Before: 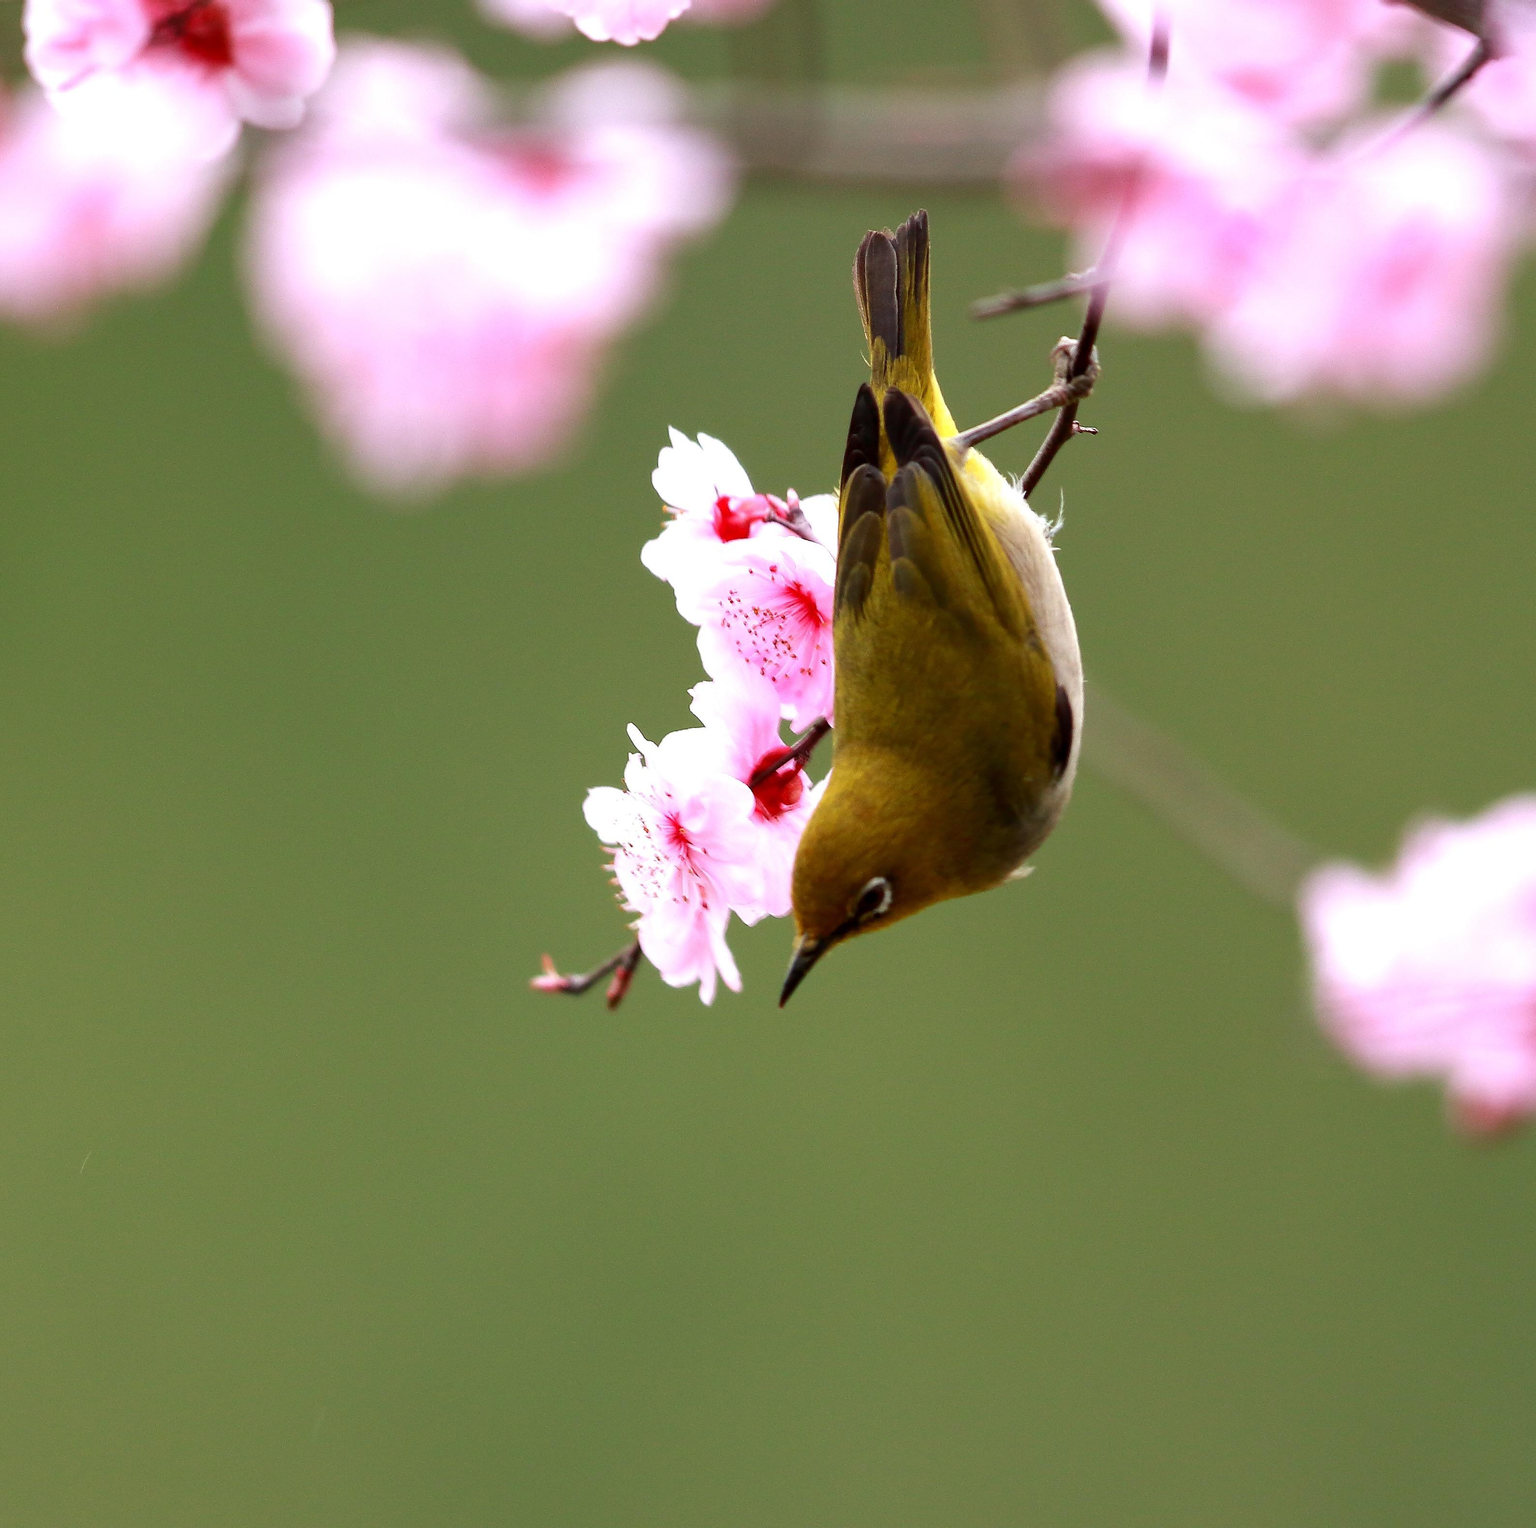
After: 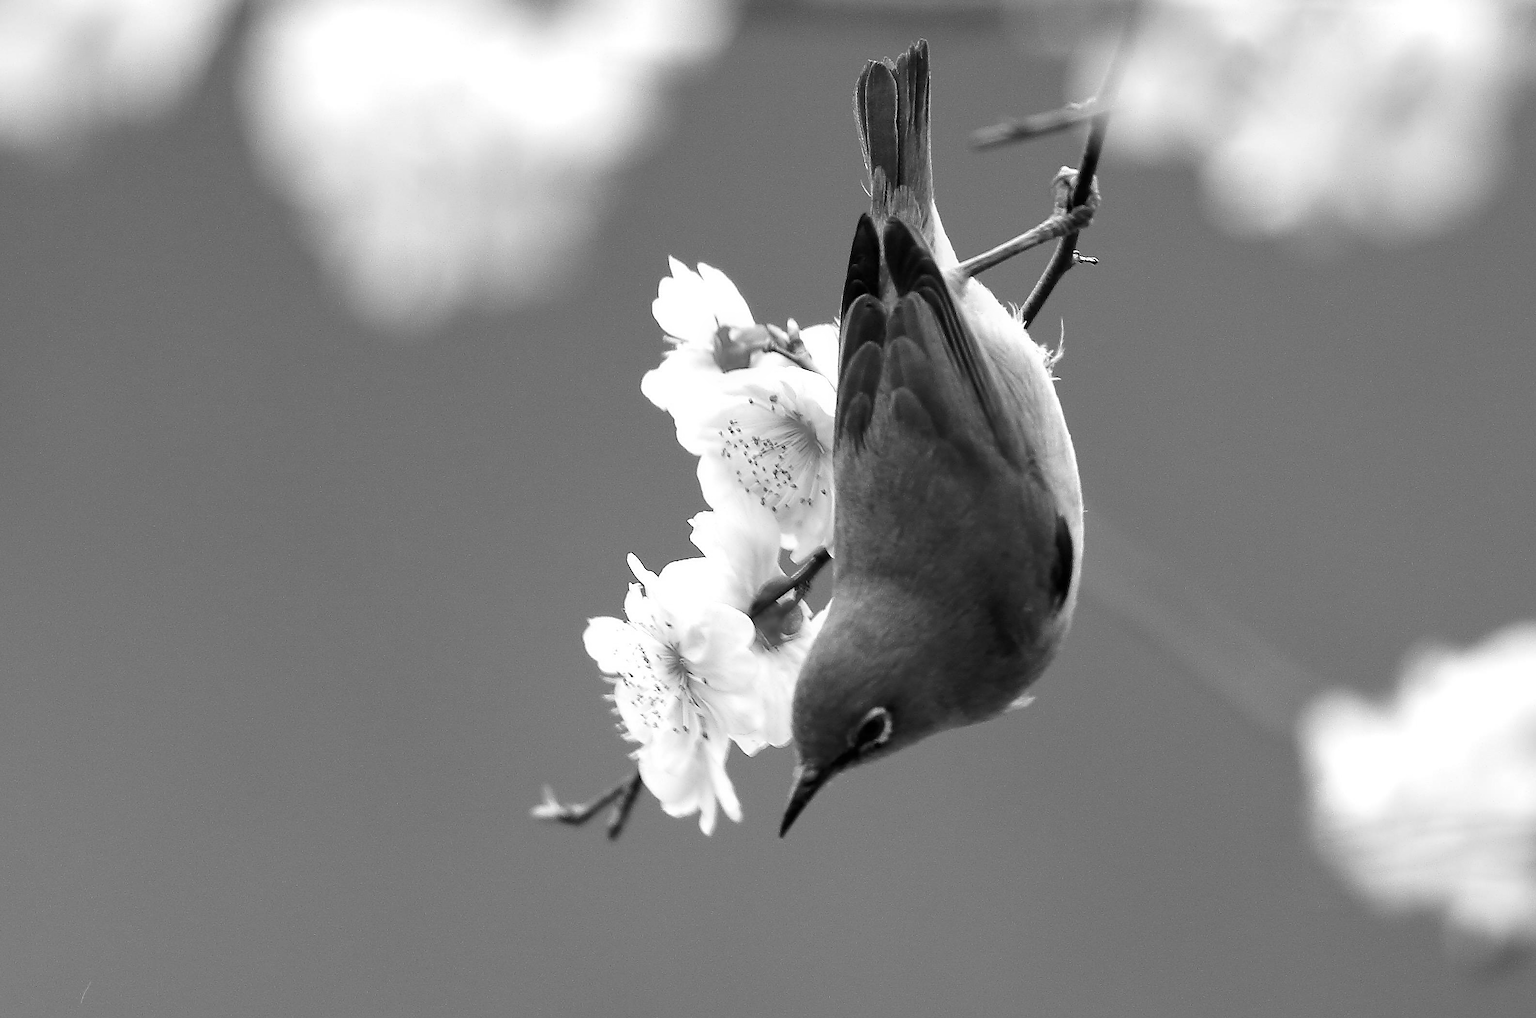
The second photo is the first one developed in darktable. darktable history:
sharpen: on, module defaults
monochrome: on, module defaults
crop: top 11.166%, bottom 22.168%
